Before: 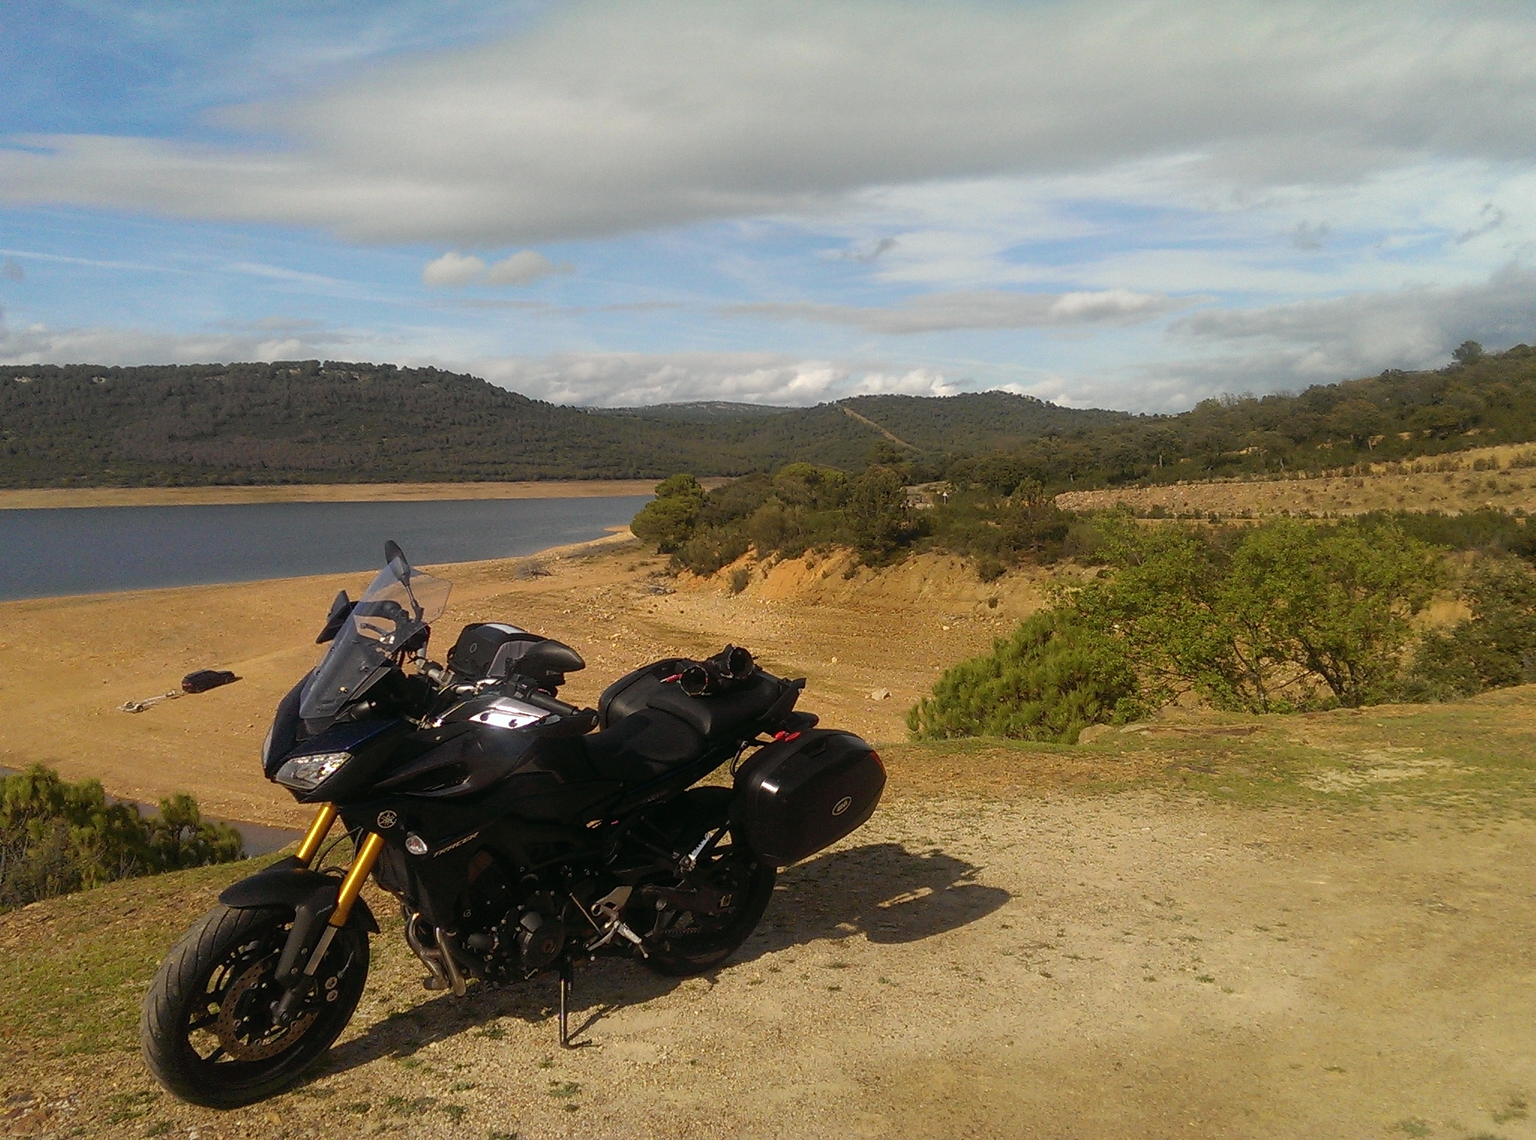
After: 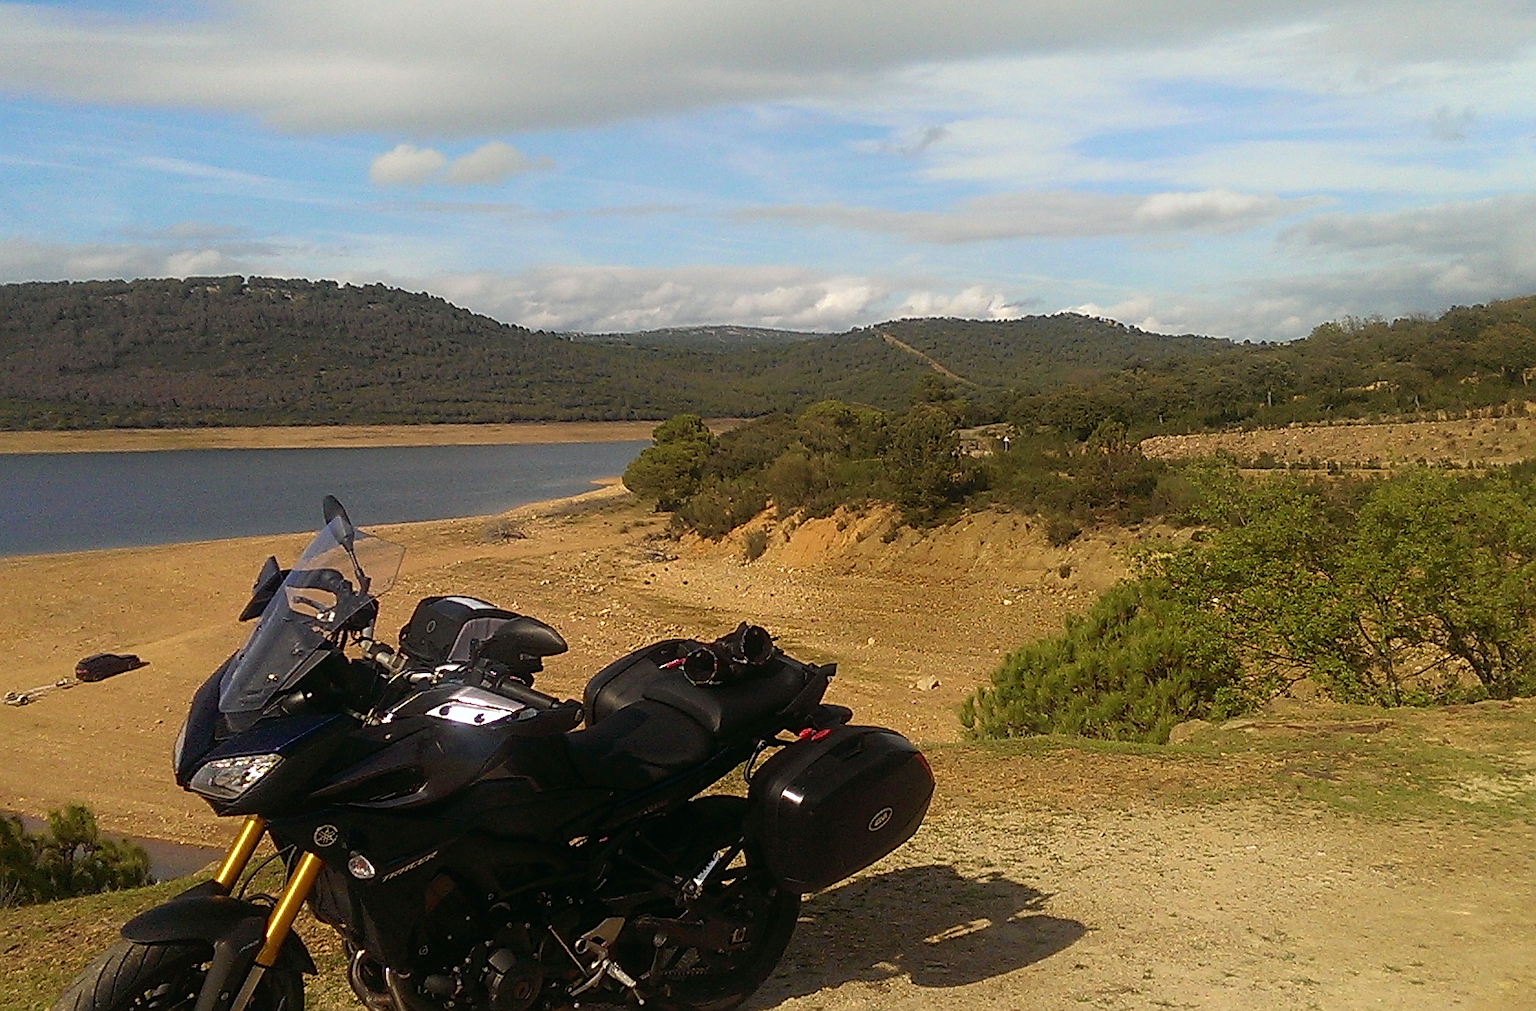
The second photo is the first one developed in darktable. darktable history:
crop: left 7.856%, top 11.836%, right 10.12%, bottom 15.387%
sharpen: on, module defaults
velvia: on, module defaults
shadows and highlights: shadows -24.28, highlights 49.77, soften with gaussian
